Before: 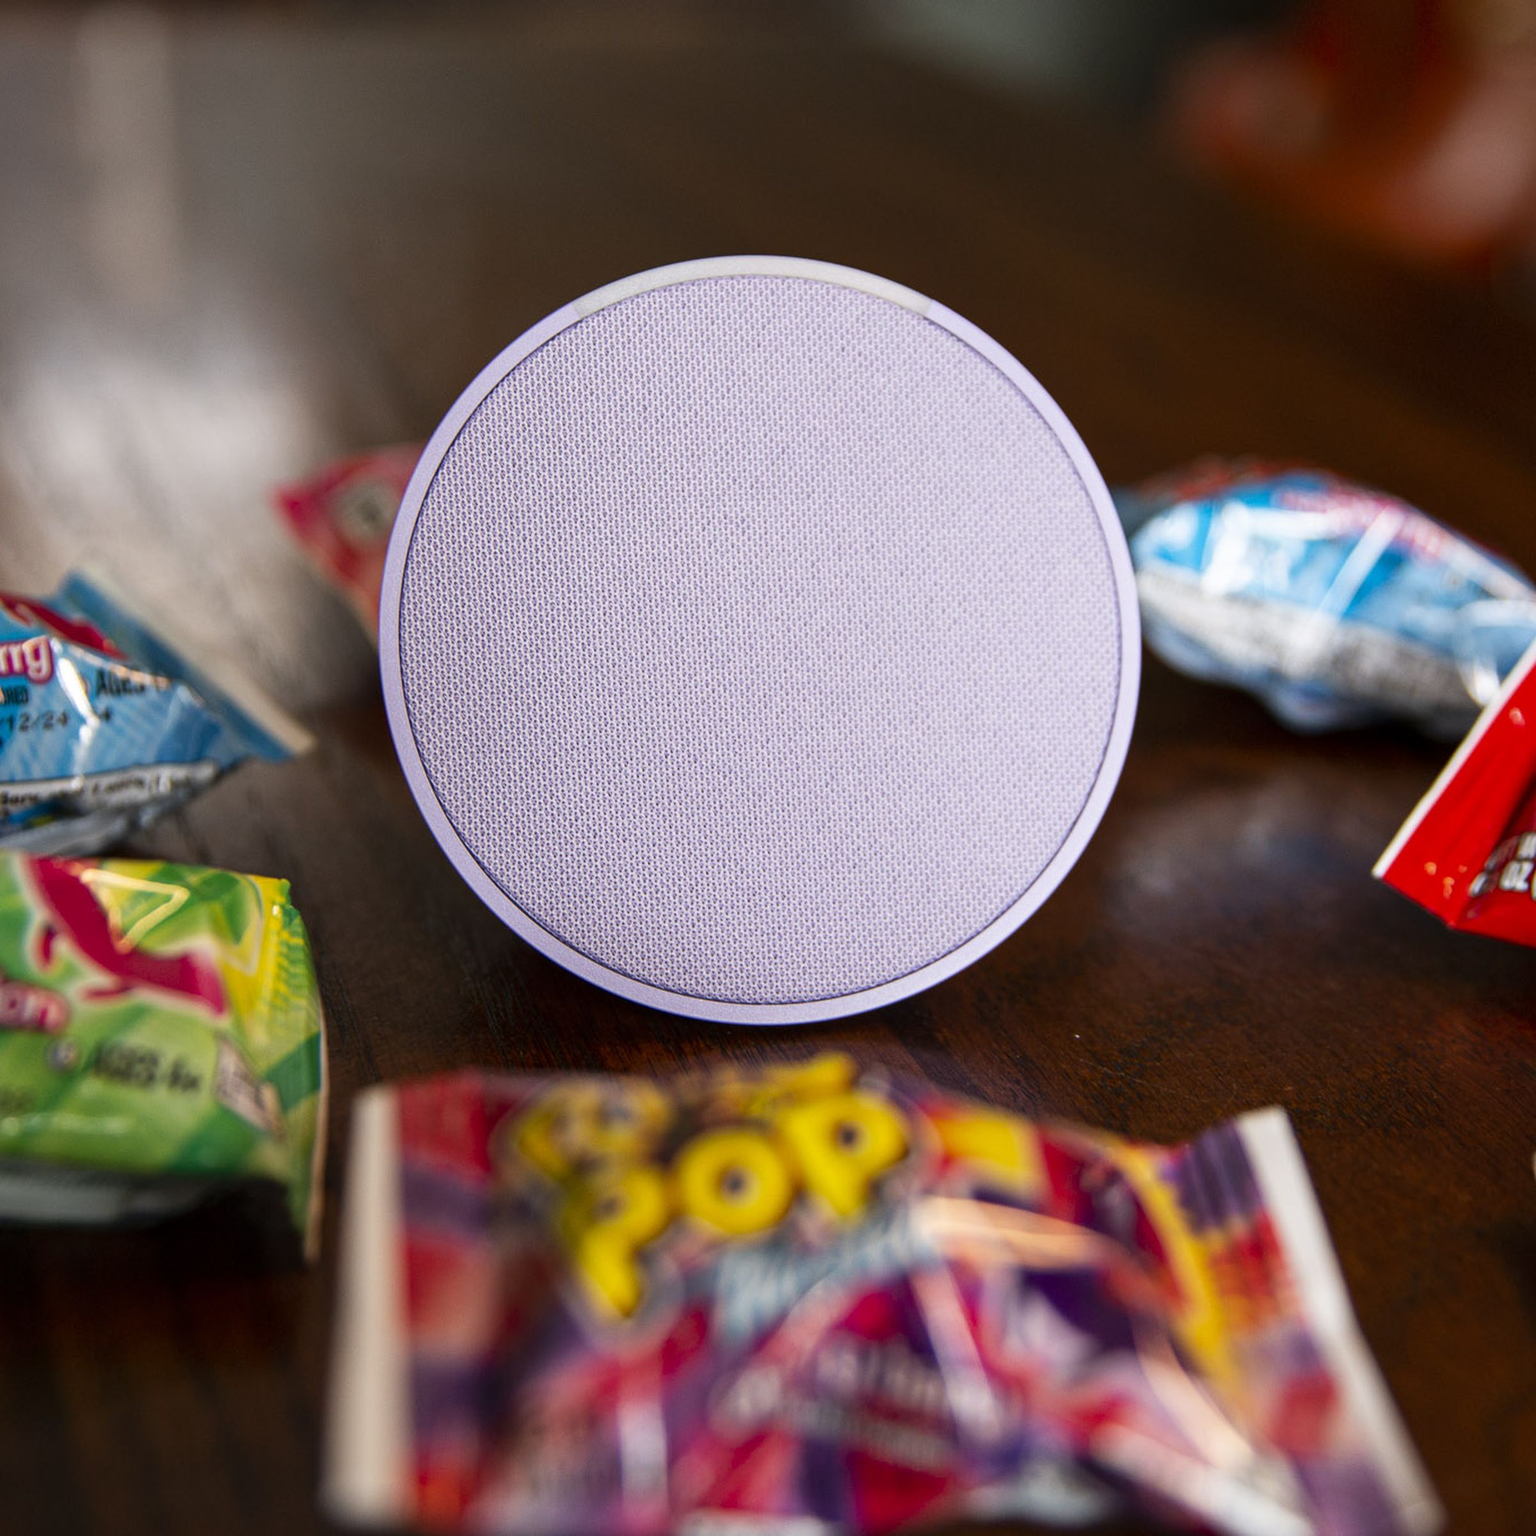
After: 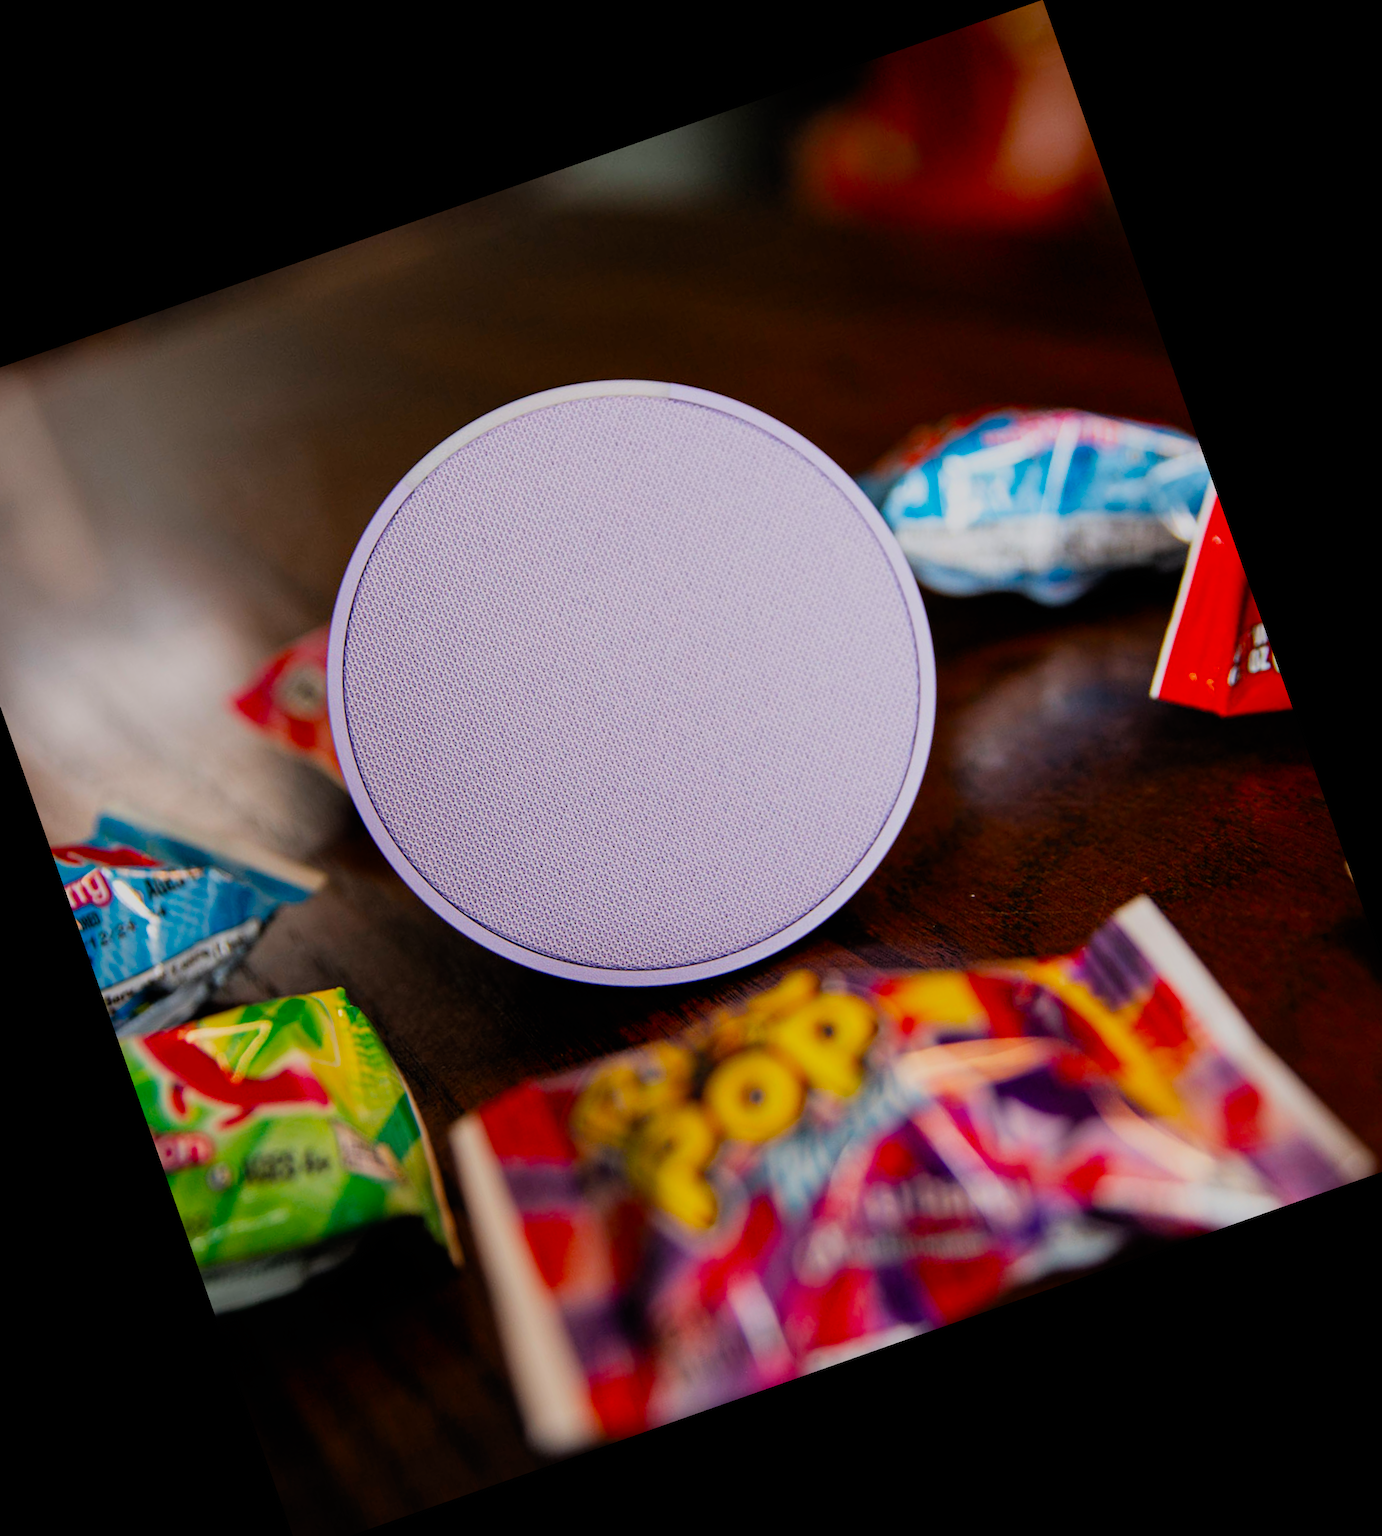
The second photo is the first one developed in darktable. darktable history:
crop and rotate: angle 19.43°, left 6.812%, right 4.125%, bottom 1.087%
filmic rgb: black relative exposure -7.75 EV, white relative exposure 4.4 EV, threshold 3 EV, hardness 3.76, latitude 38.11%, contrast 0.966, highlights saturation mix 10%, shadows ↔ highlights balance 4.59%, color science v4 (2020), enable highlight reconstruction true
